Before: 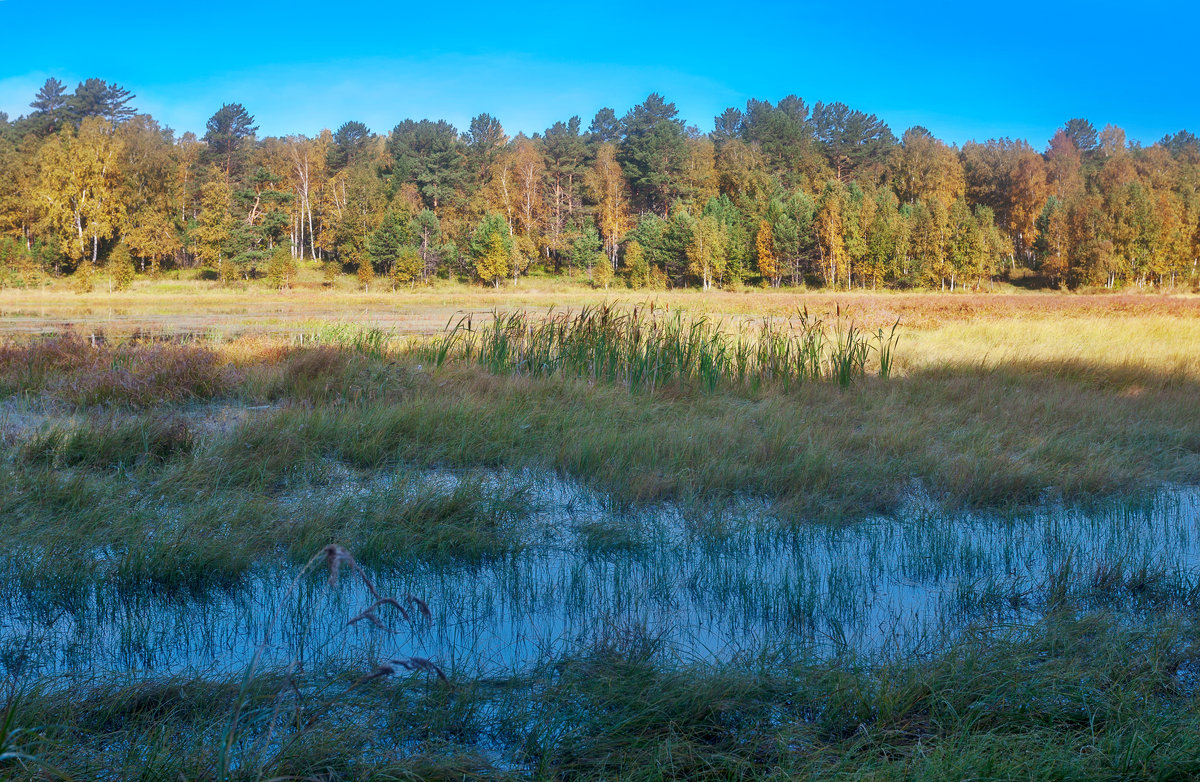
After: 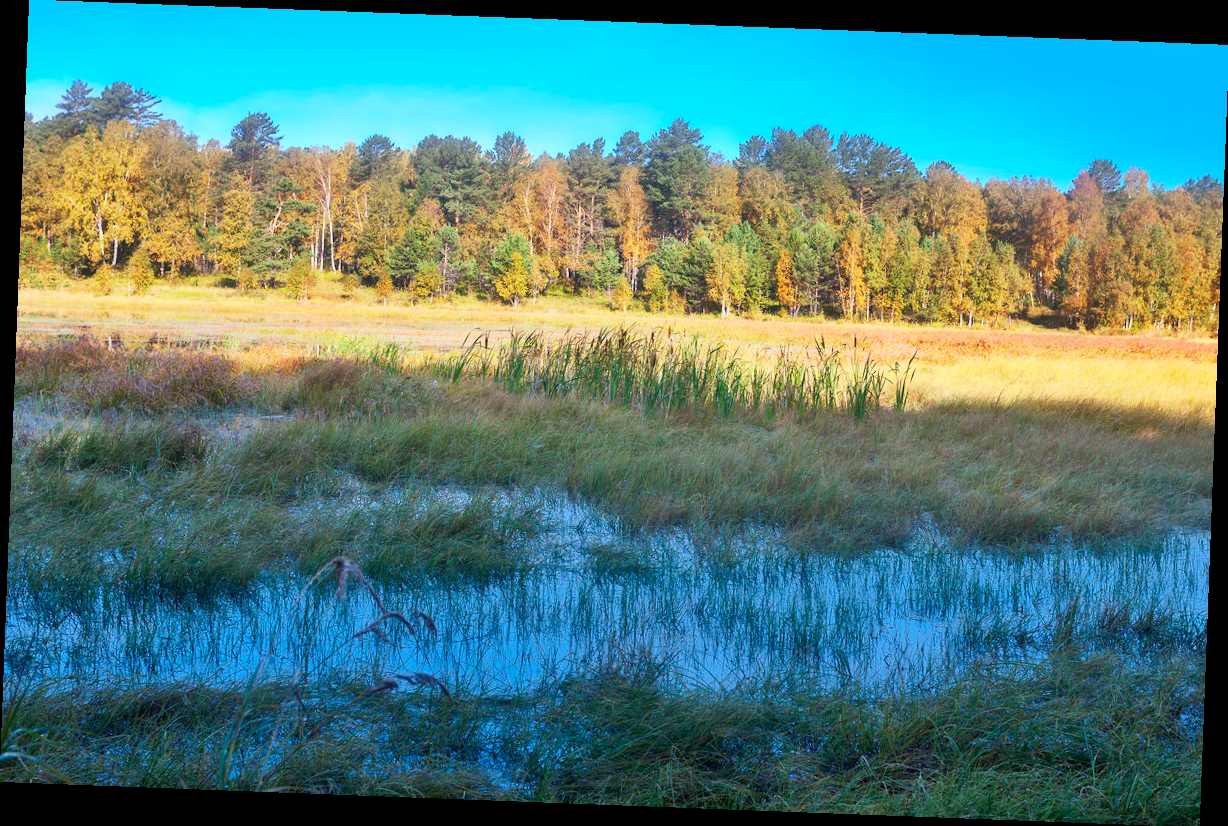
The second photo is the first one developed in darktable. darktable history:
contrast brightness saturation: contrast 0.2, brightness 0.16, saturation 0.22
rotate and perspective: rotation 2.17°, automatic cropping off
tone equalizer: on, module defaults
